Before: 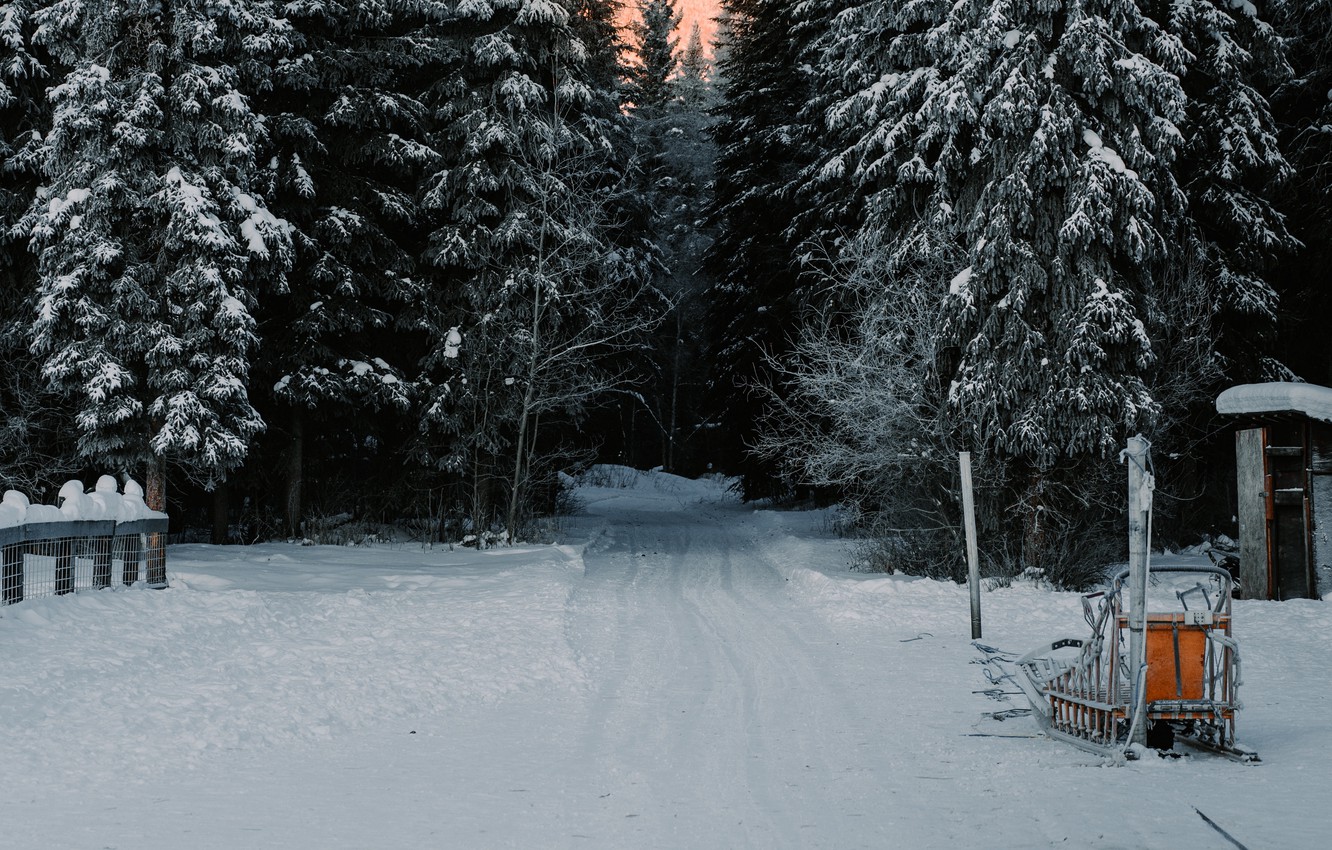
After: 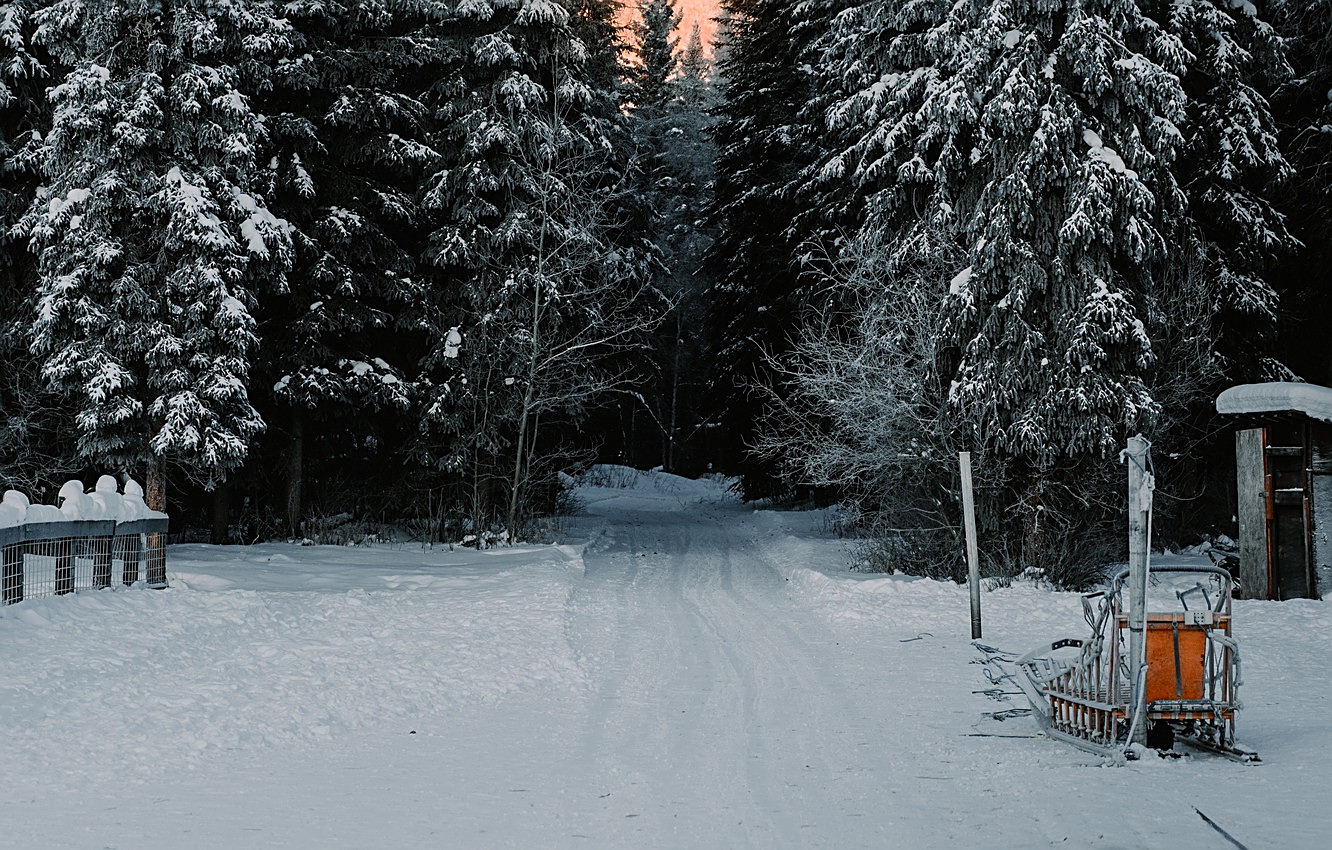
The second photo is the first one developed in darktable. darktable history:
sharpen: on, module defaults
color zones: curves: ch1 [(0, 0.523) (0.143, 0.545) (0.286, 0.52) (0.429, 0.506) (0.571, 0.503) (0.714, 0.503) (0.857, 0.508) (1, 0.523)]
